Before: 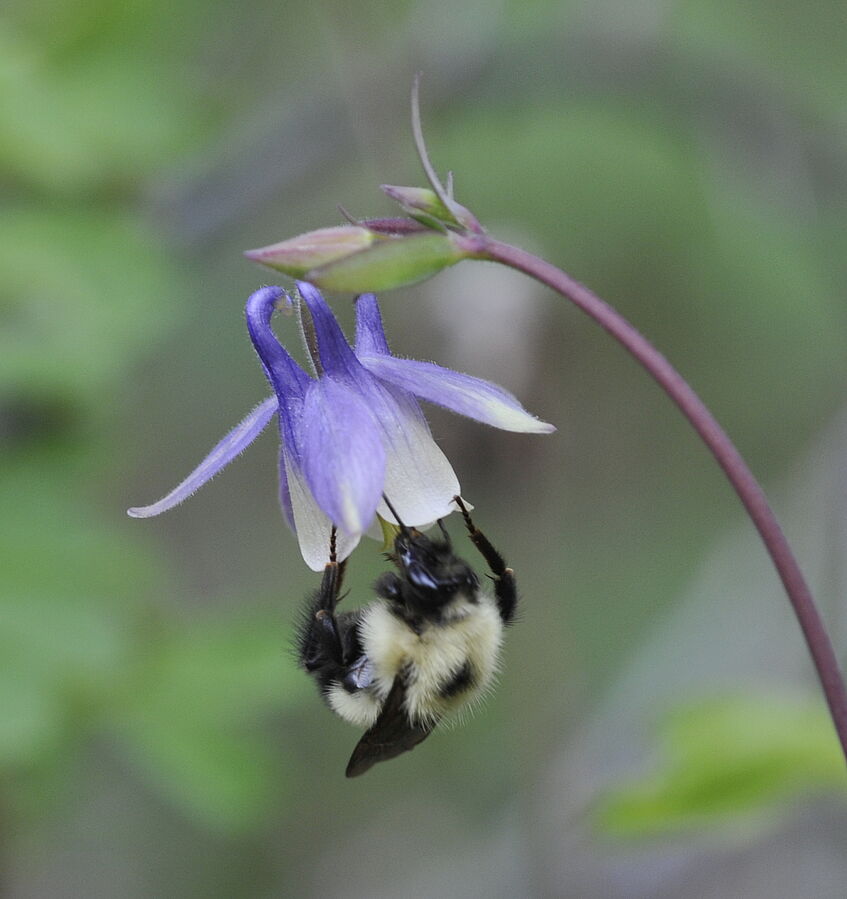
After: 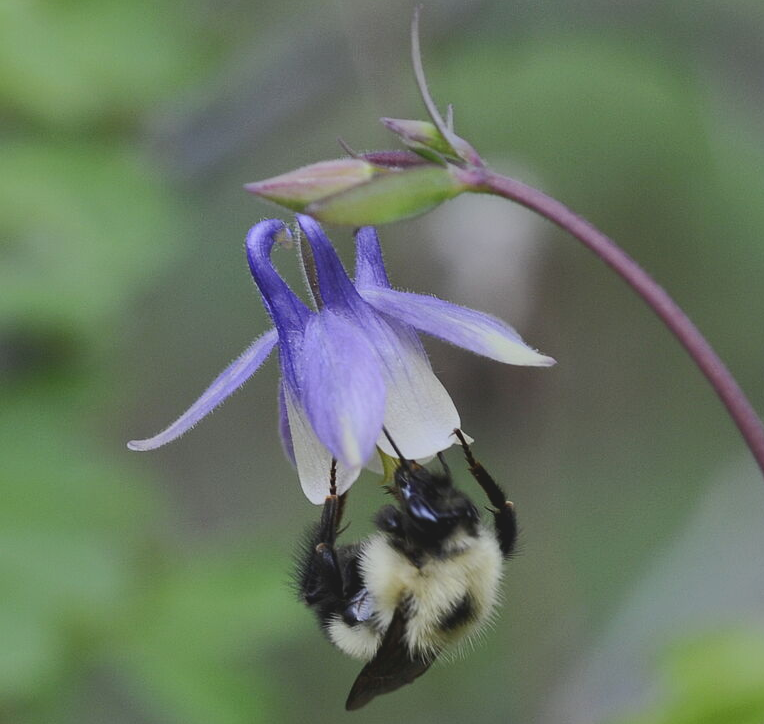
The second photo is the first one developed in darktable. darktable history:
crop: top 7.462%, right 9.698%, bottom 11.902%
tone curve: curves: ch0 [(0, 0) (0.003, 0.096) (0.011, 0.096) (0.025, 0.098) (0.044, 0.099) (0.069, 0.106) (0.1, 0.128) (0.136, 0.153) (0.177, 0.186) (0.224, 0.218) (0.277, 0.265) (0.335, 0.316) (0.399, 0.374) (0.468, 0.445) (0.543, 0.526) (0.623, 0.605) (0.709, 0.681) (0.801, 0.758) (0.898, 0.819) (1, 1)], color space Lab, independent channels, preserve colors none
